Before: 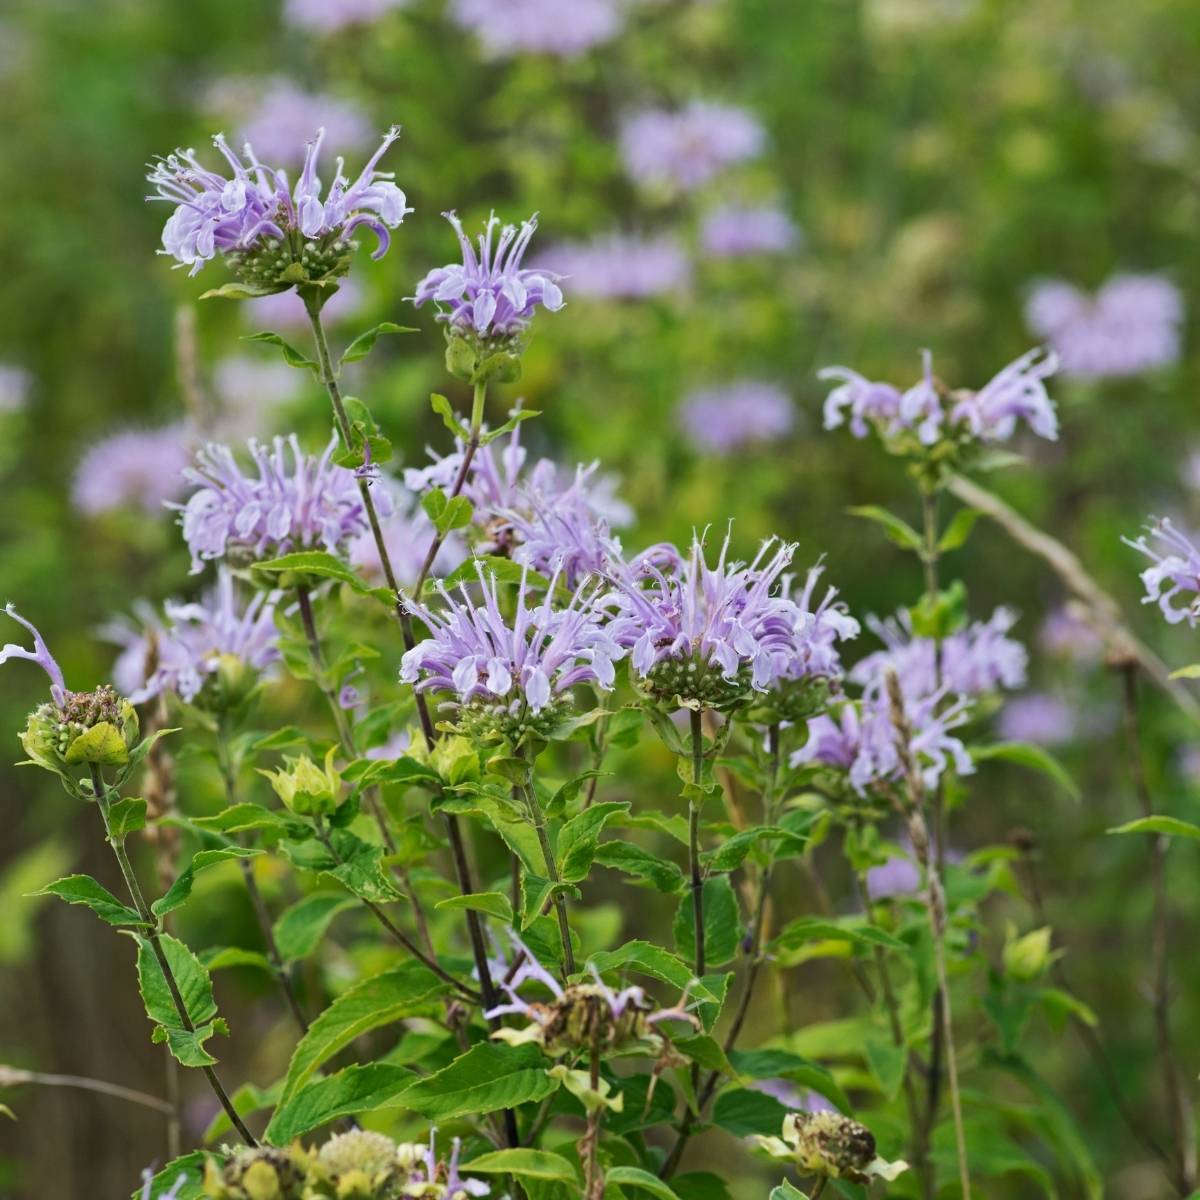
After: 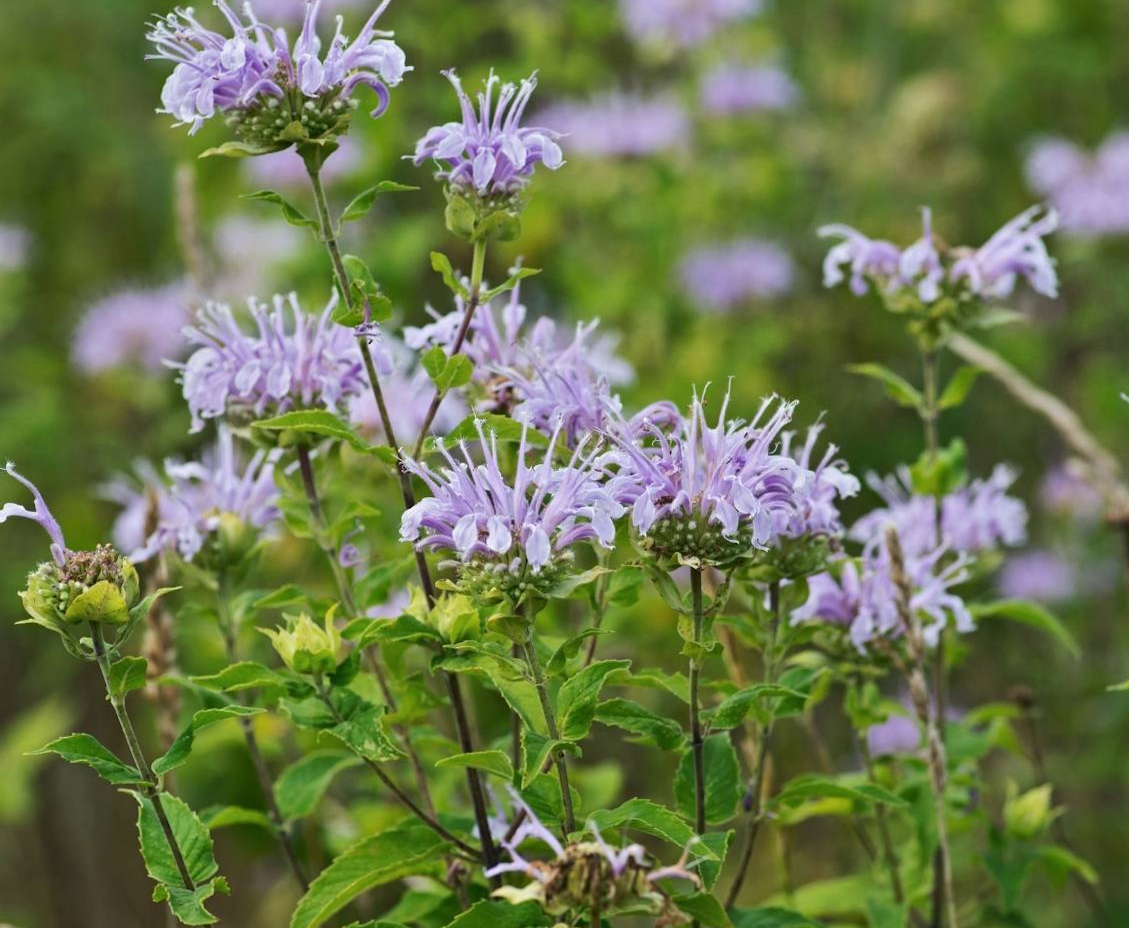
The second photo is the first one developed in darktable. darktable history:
contrast brightness saturation: saturation -0.032
haze removal: strength 0.025, distance 0.247, compatibility mode true, adaptive false
crop and rotate: angle 0.085°, top 11.784%, right 5.716%, bottom 10.735%
